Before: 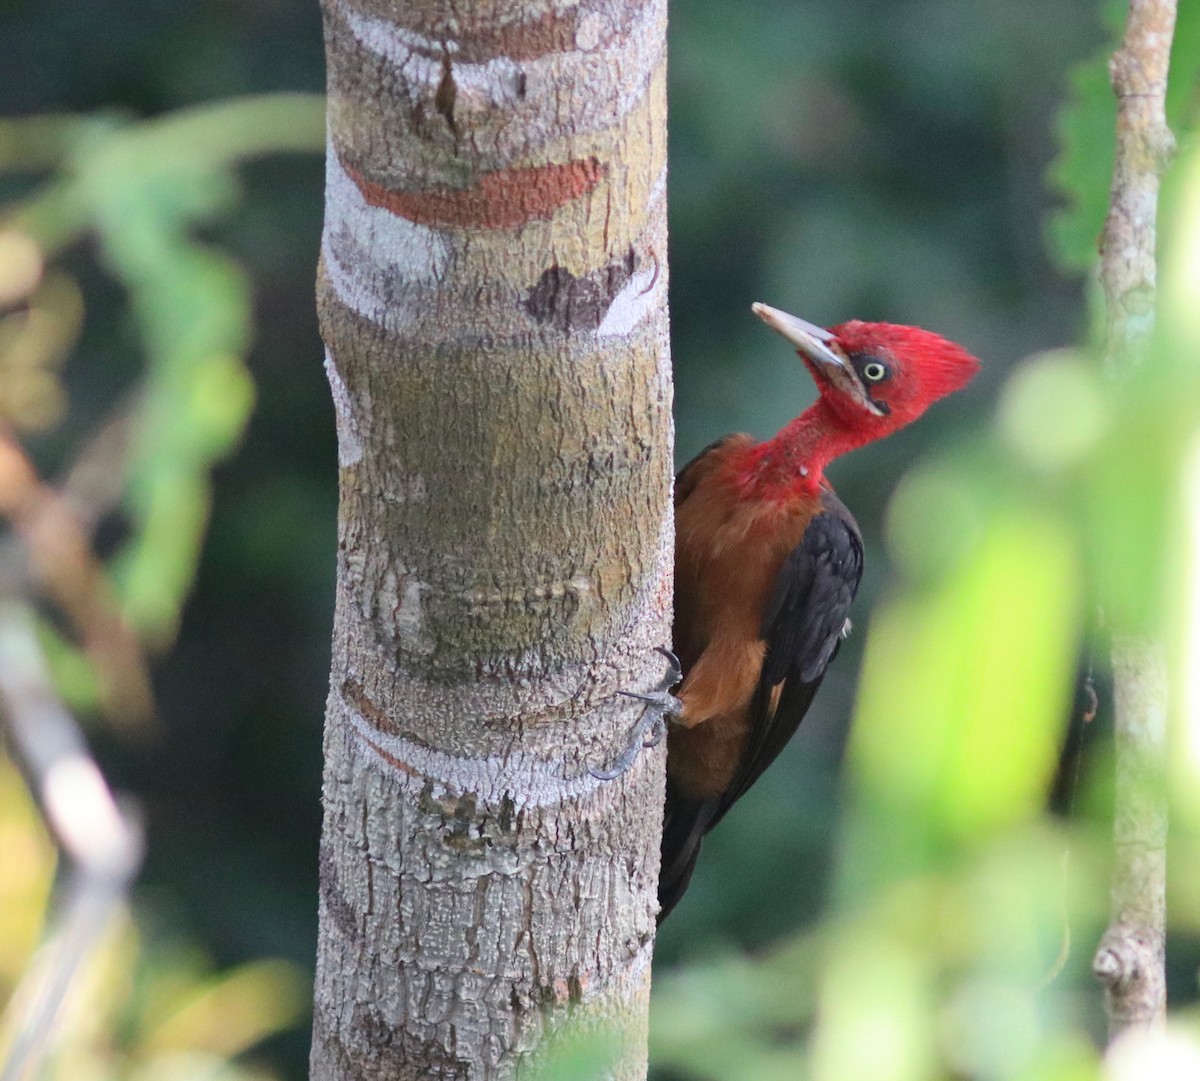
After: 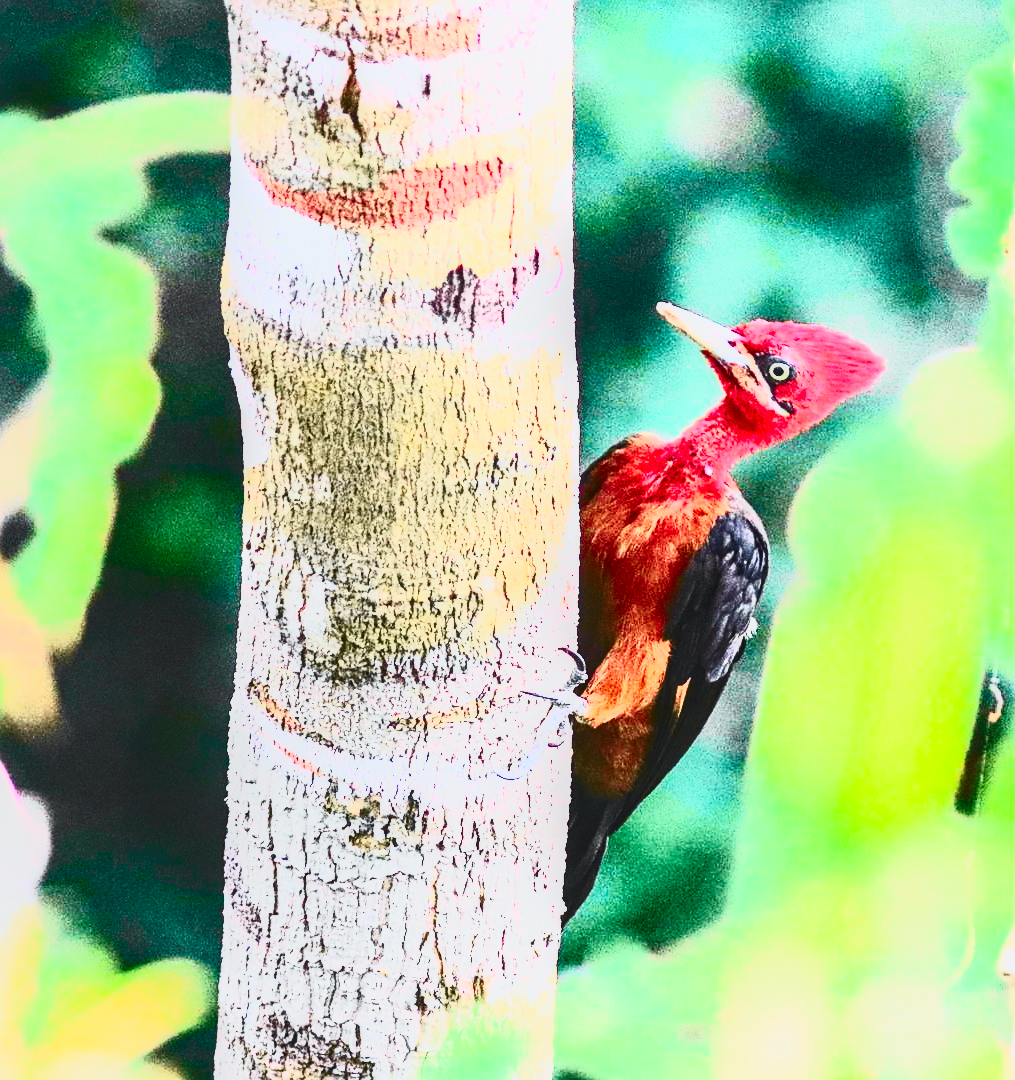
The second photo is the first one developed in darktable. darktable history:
crop: left 7.973%, right 7.441%
sharpen: on, module defaults
local contrast: on, module defaults
contrast brightness saturation: contrast 0.839, brightness 0.597, saturation 0.577
base curve: curves: ch0 [(0, 0) (0.028, 0.03) (0.121, 0.232) (0.46, 0.748) (0.859, 0.968) (1, 1)], preserve colors none
tone curve: curves: ch0 [(0, 0.026) (0.058, 0.036) (0.246, 0.214) (0.437, 0.498) (0.55, 0.644) (0.657, 0.767) (0.822, 0.9) (1, 0.961)]; ch1 [(0, 0) (0.346, 0.307) (0.408, 0.369) (0.453, 0.457) (0.476, 0.489) (0.502, 0.498) (0.521, 0.515) (0.537, 0.531) (0.612, 0.641) (0.676, 0.728) (1, 1)]; ch2 [(0, 0) (0.346, 0.34) (0.434, 0.46) (0.485, 0.494) (0.5, 0.494) (0.511, 0.508) (0.537, 0.564) (0.579, 0.599) (0.663, 0.67) (1, 1)], color space Lab, independent channels, preserve colors none
